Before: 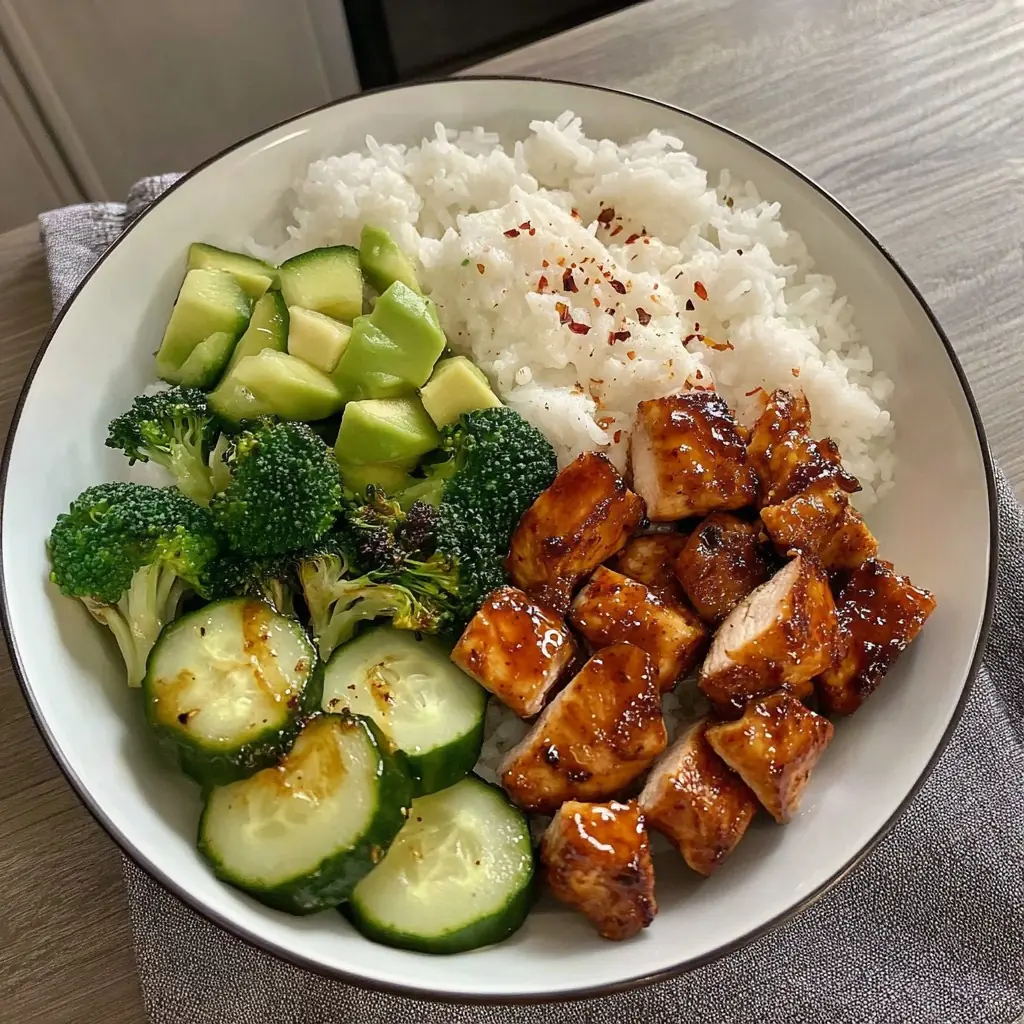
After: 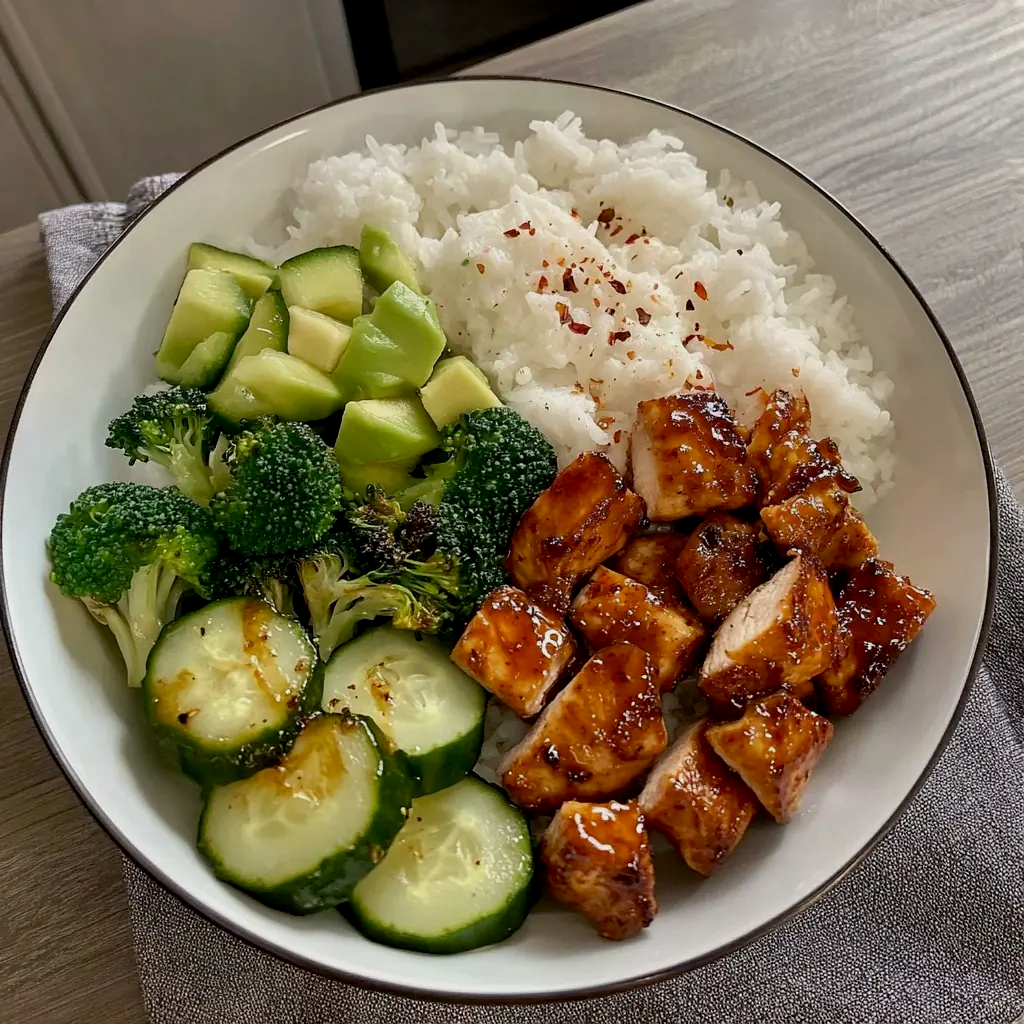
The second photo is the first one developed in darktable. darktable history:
exposure: black level correction 0.006, exposure -0.226 EV, compensate highlight preservation false
white balance: emerald 1
